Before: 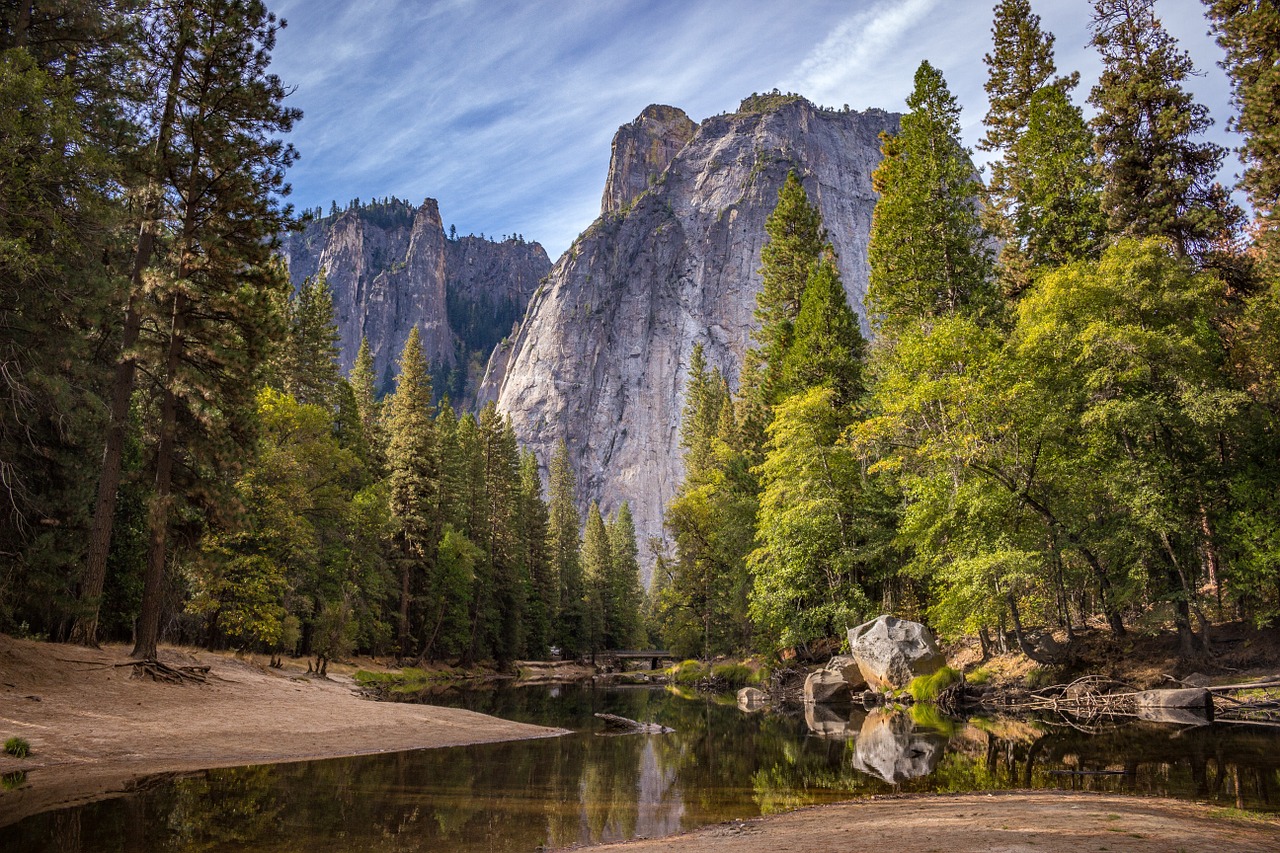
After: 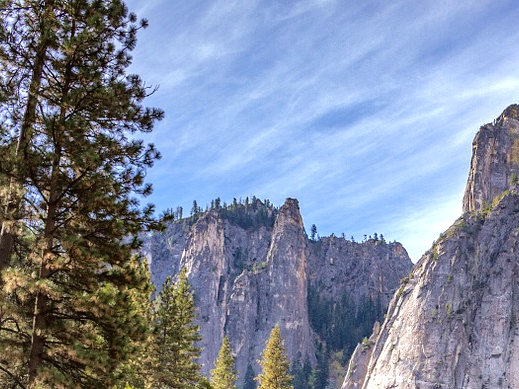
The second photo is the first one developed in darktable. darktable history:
crop and rotate: left 10.903%, top 0.067%, right 48.513%, bottom 54.213%
exposure: black level correction 0, exposure 0.5 EV, compensate highlight preservation false
tone curve: curves: ch0 [(0, 0) (0.003, 0.006) (0.011, 0.014) (0.025, 0.024) (0.044, 0.035) (0.069, 0.046) (0.1, 0.074) (0.136, 0.115) (0.177, 0.161) (0.224, 0.226) (0.277, 0.293) (0.335, 0.364) (0.399, 0.441) (0.468, 0.52) (0.543, 0.58) (0.623, 0.657) (0.709, 0.72) (0.801, 0.794) (0.898, 0.883) (1, 1)], color space Lab, independent channels, preserve colors none
shadows and highlights: low approximation 0.01, soften with gaussian
